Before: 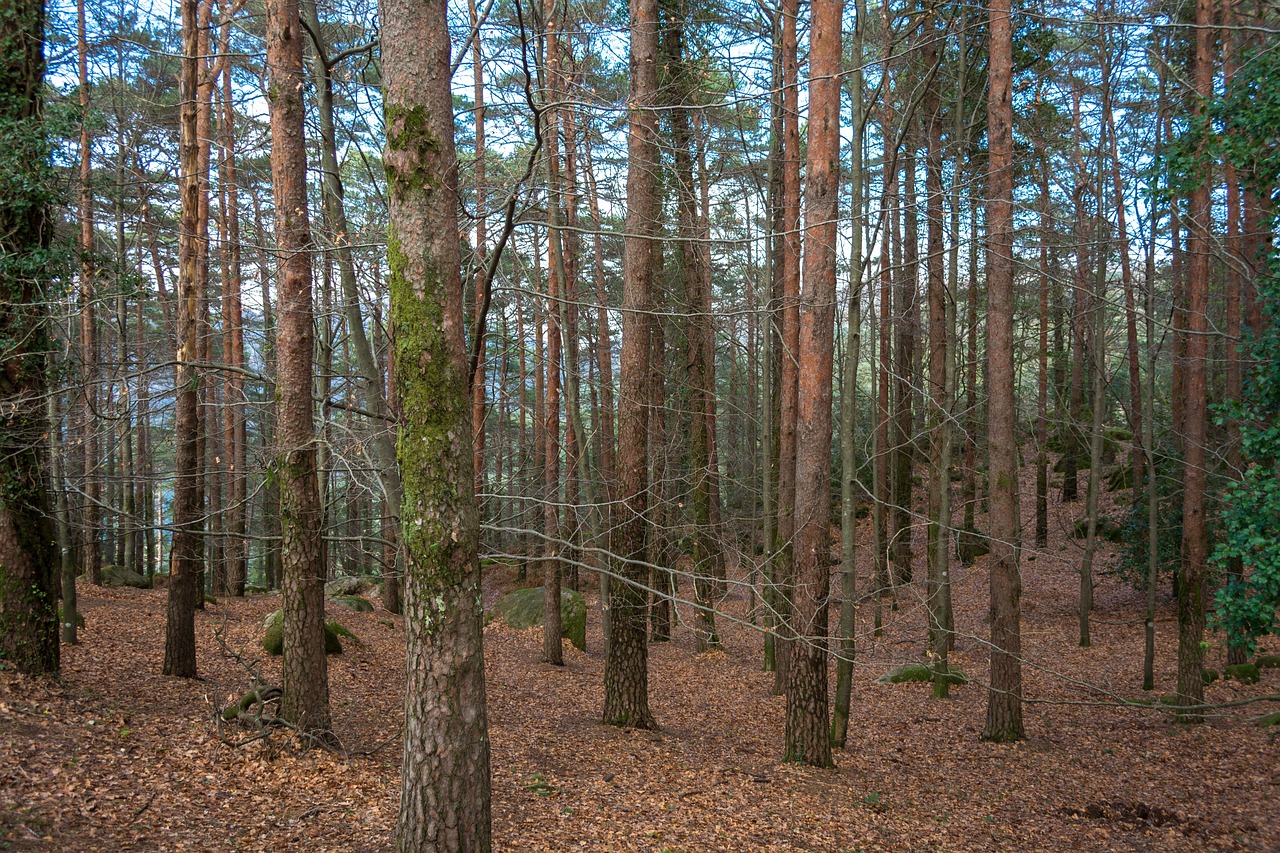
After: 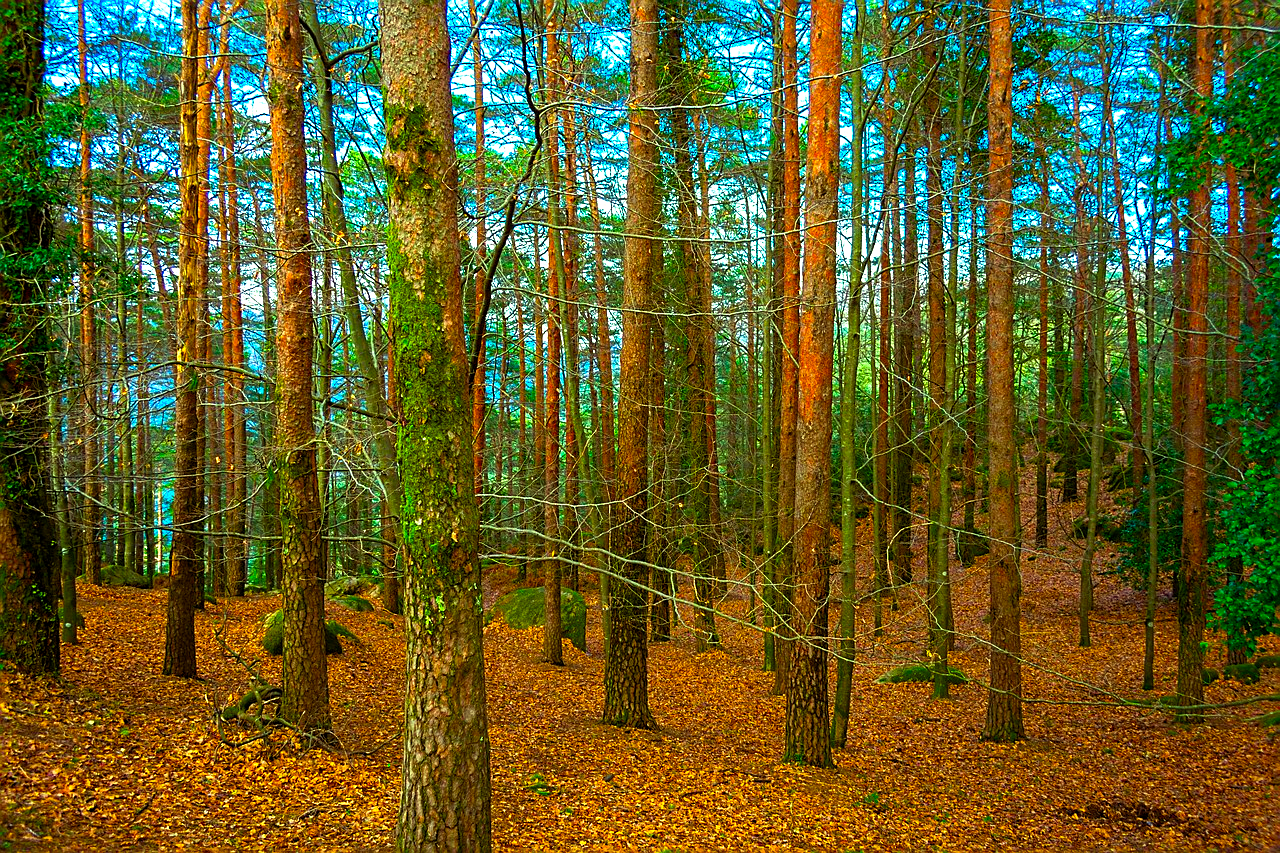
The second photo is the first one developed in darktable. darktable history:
color balance rgb: linear chroma grading › global chroma 15.002%, perceptual saturation grading › global saturation 41.75%, perceptual brilliance grading › global brilliance 11.219%, global vibrance 25.067%, contrast 9.823%
color correction: highlights a* -10.81, highlights b* 9.8, saturation 1.72
sharpen: on, module defaults
